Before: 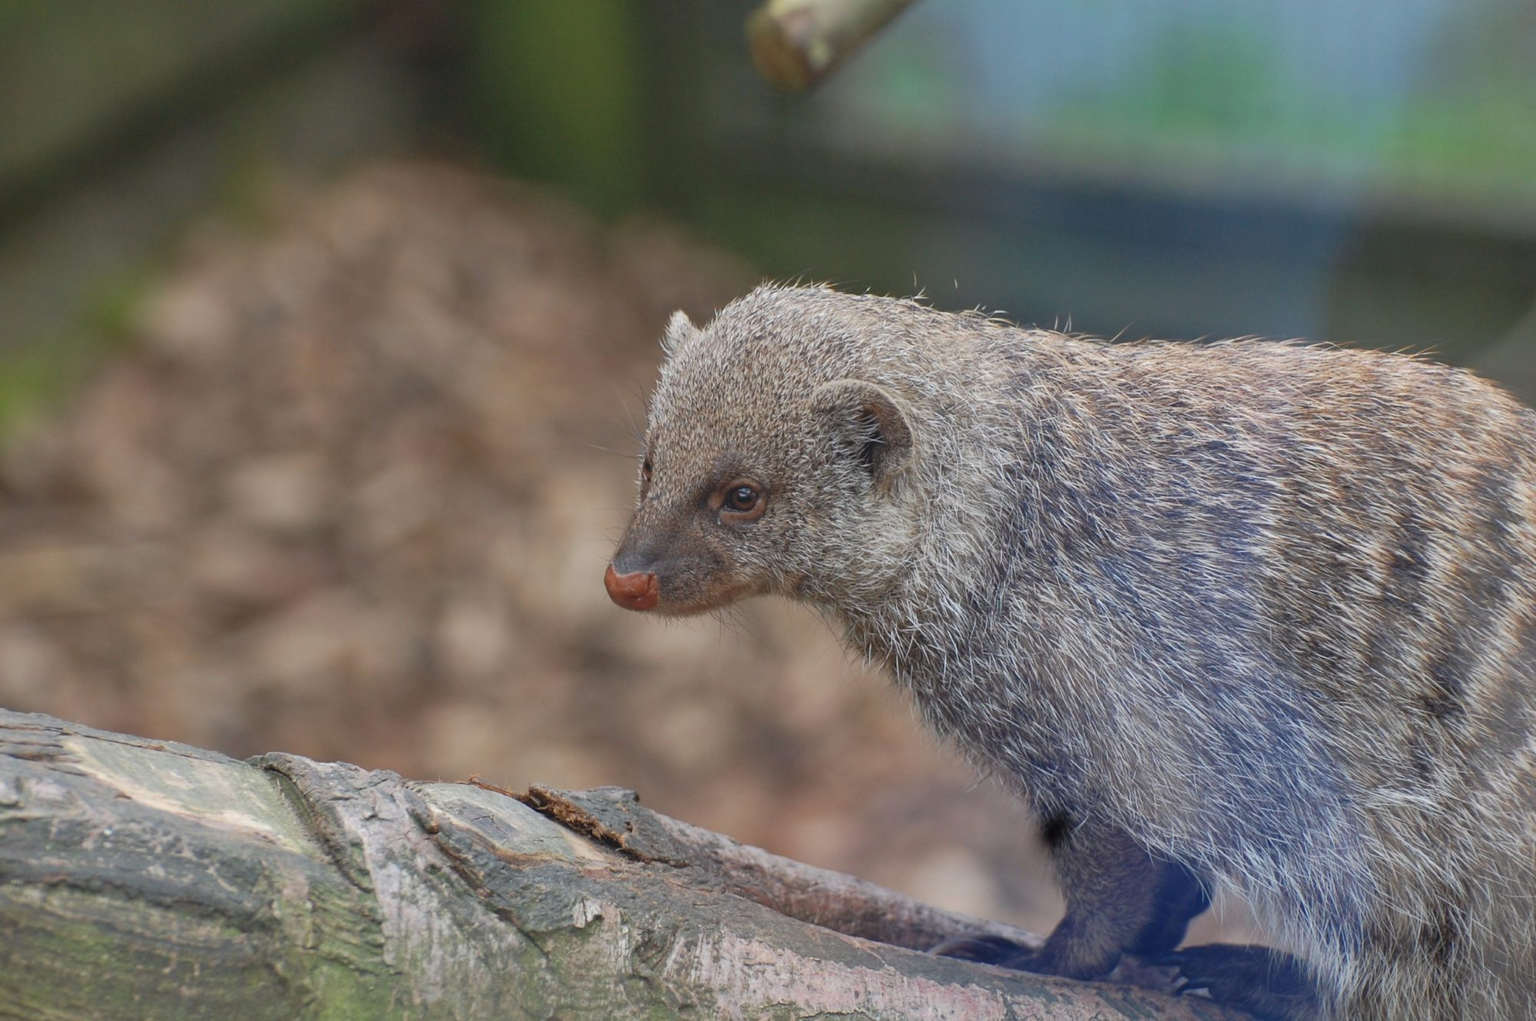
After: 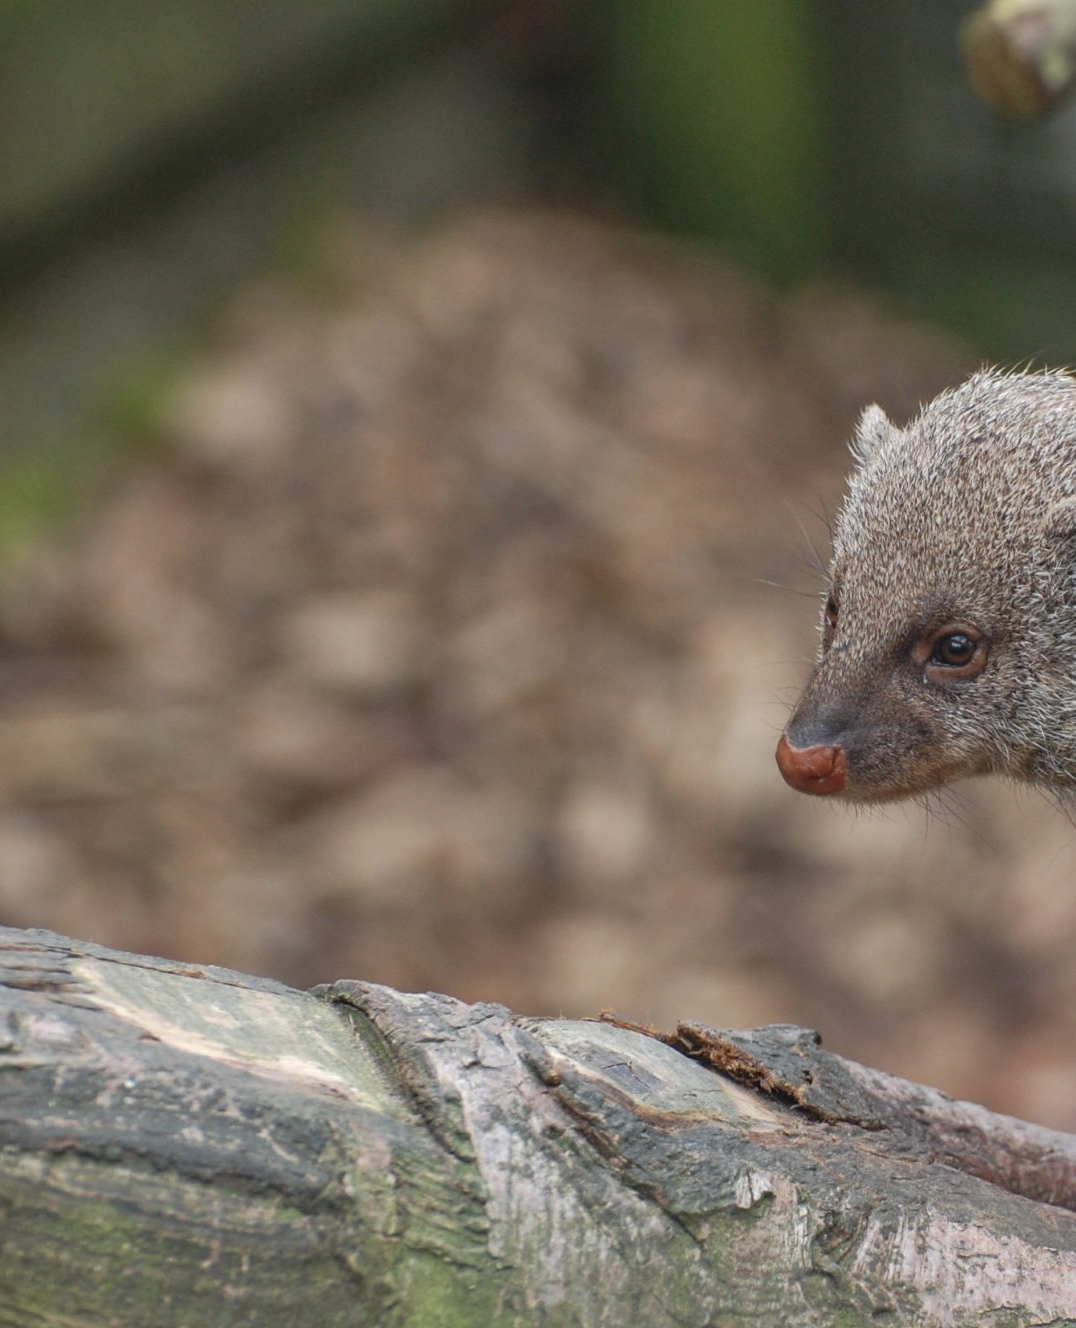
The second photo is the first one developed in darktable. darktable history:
local contrast: on, module defaults
fill light: on, module defaults
crop: left 0.587%, right 45.588%, bottom 0.086%
